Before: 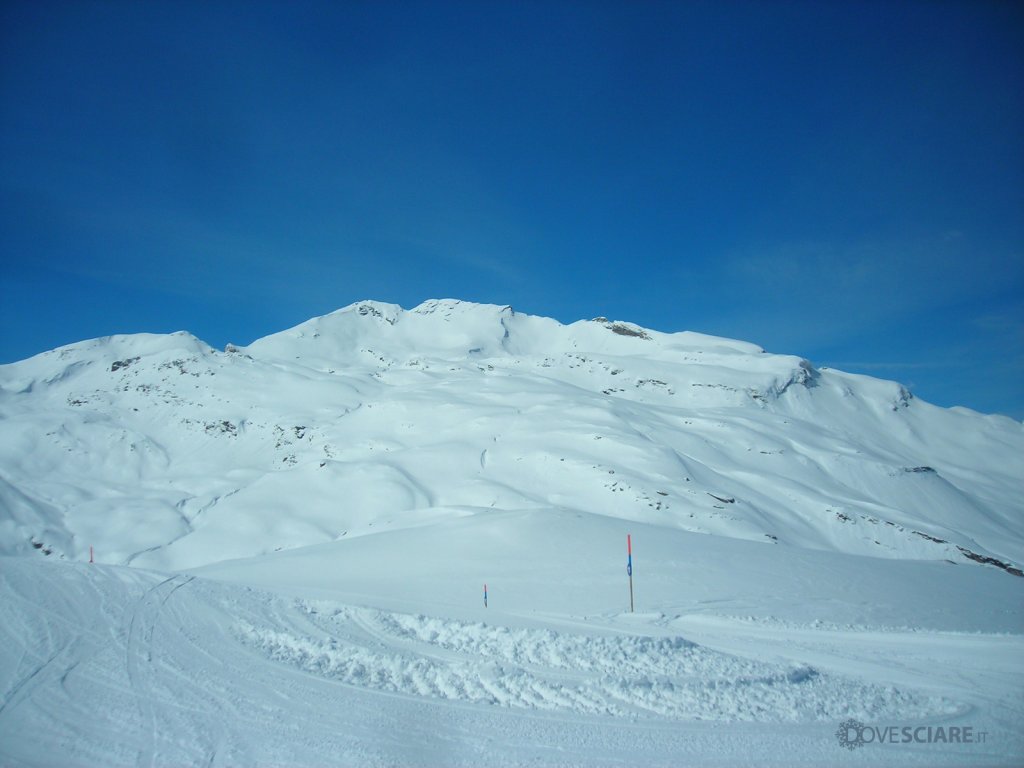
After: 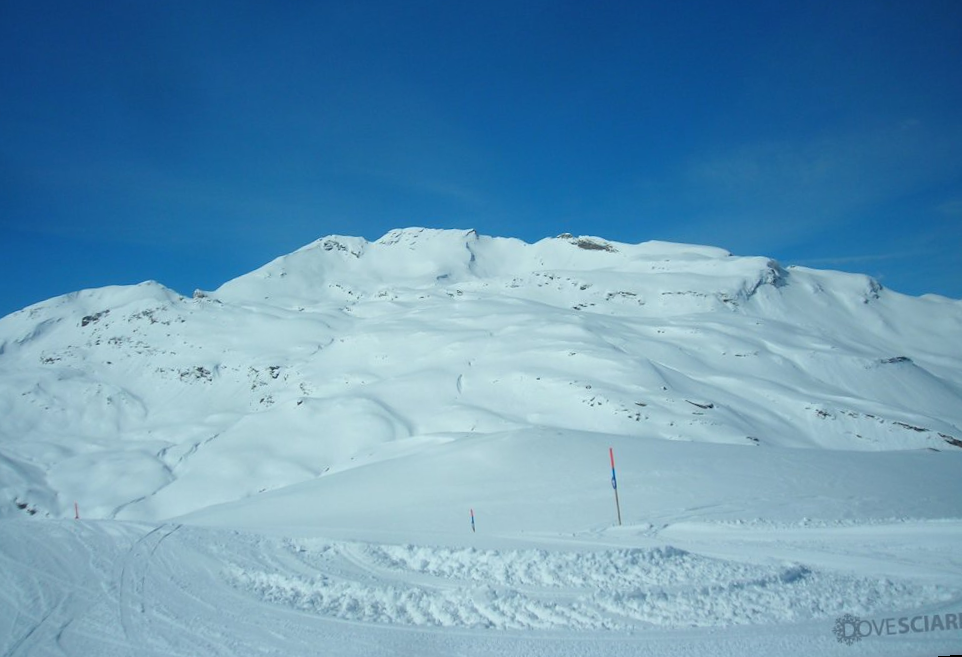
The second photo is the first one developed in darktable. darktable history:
rotate and perspective: rotation -4.57°, crop left 0.054, crop right 0.944, crop top 0.087, crop bottom 0.914
crop and rotate: top 6.25%
